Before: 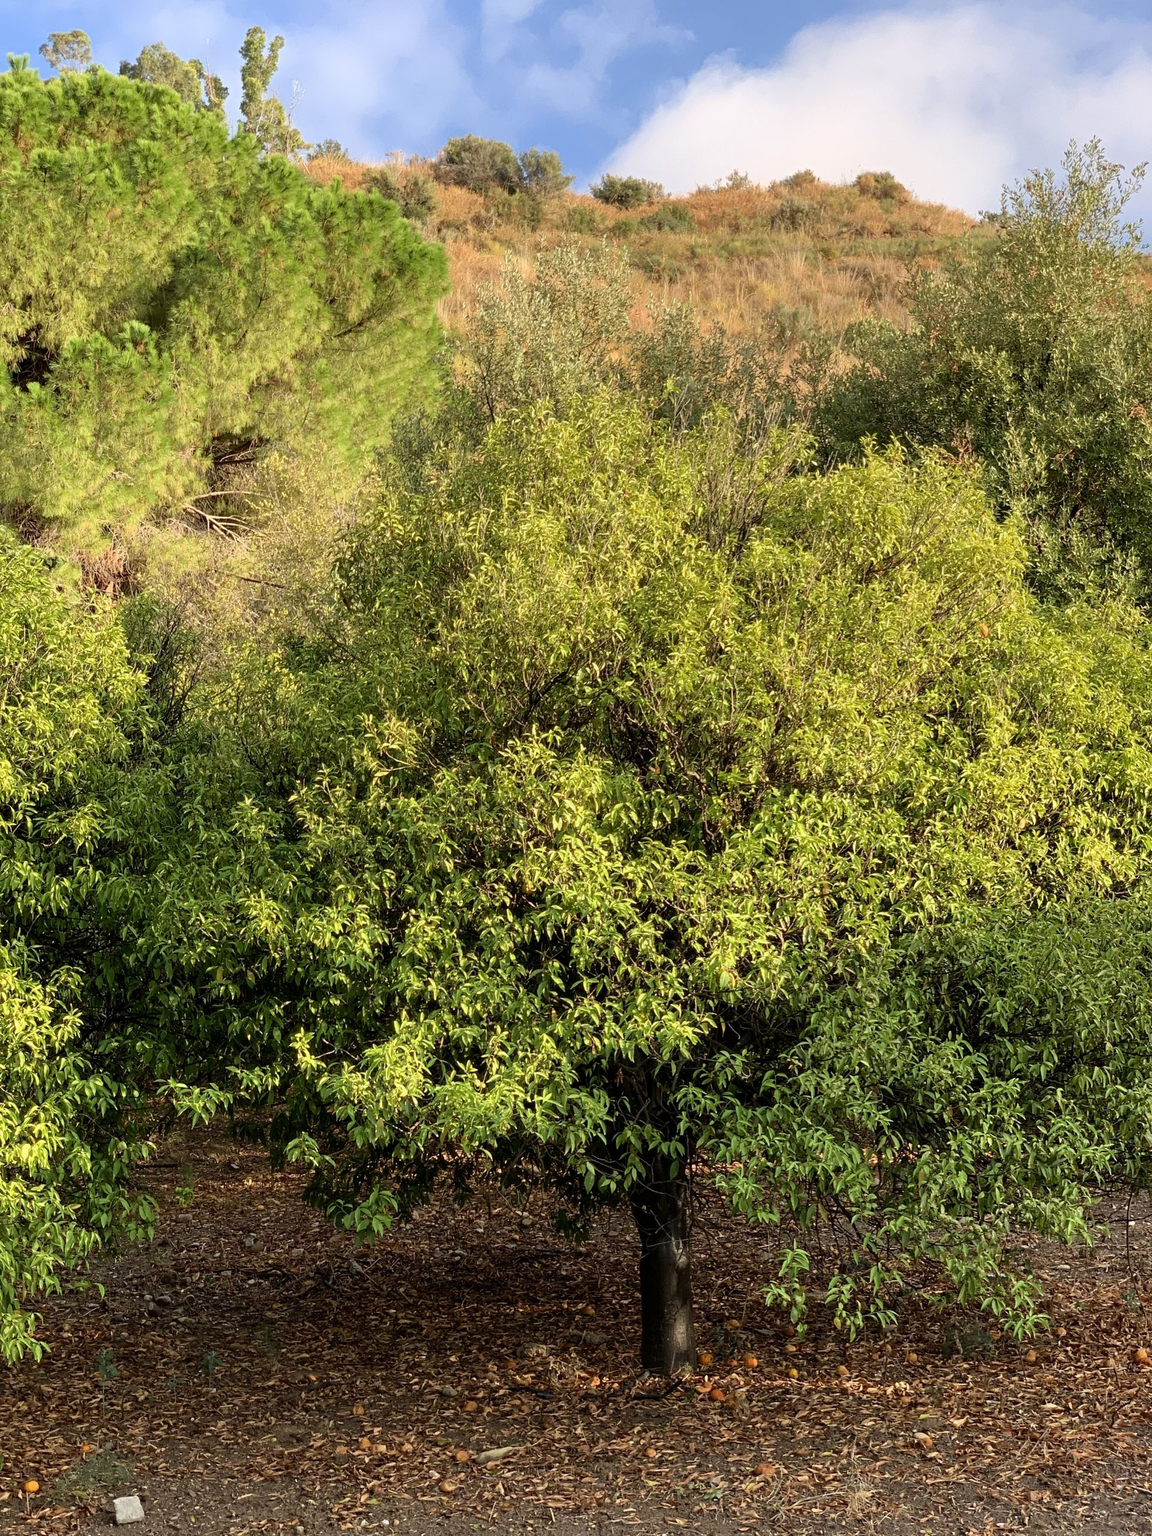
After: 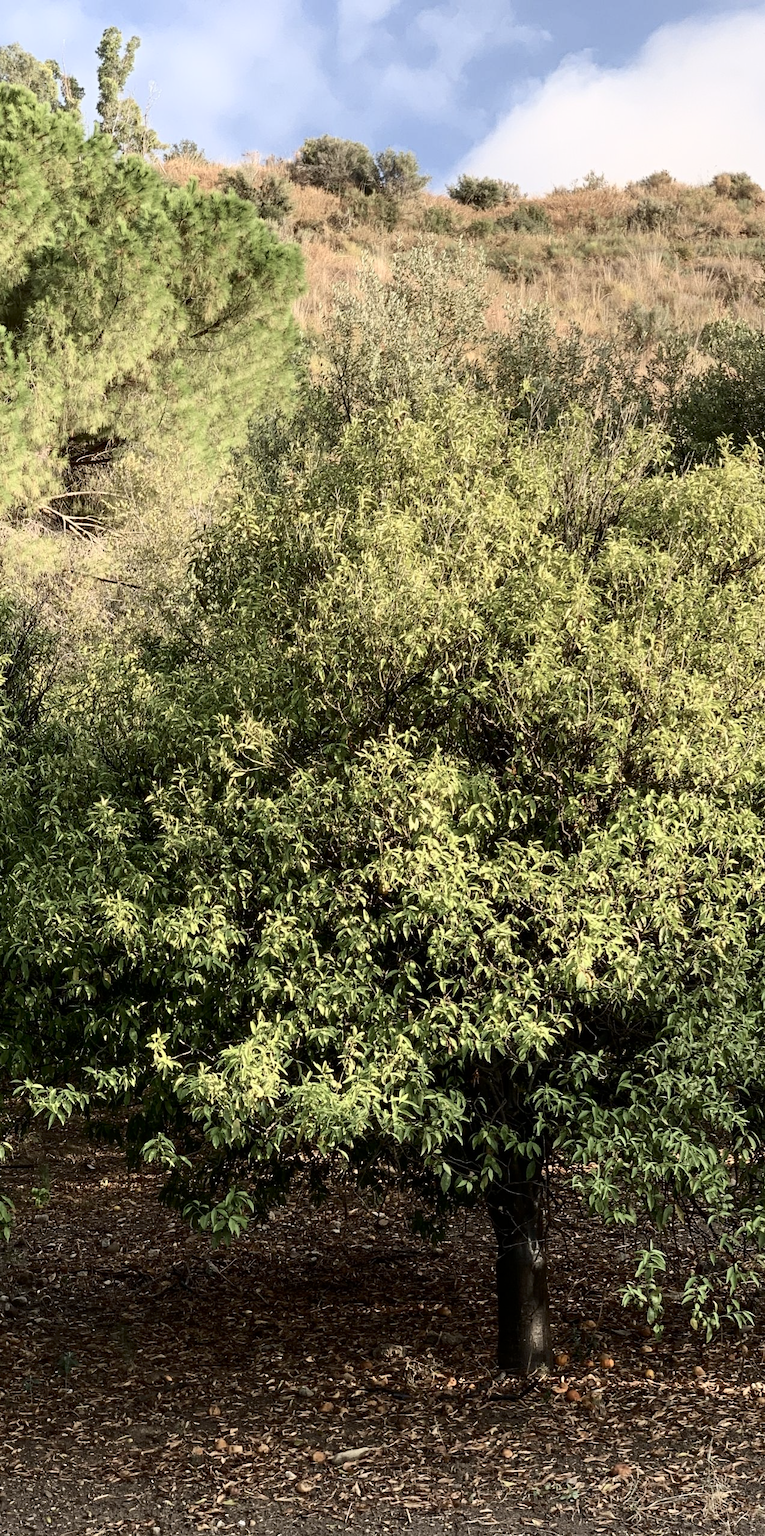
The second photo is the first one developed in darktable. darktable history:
crop and rotate: left 12.543%, right 20.95%
contrast brightness saturation: contrast 0.25, saturation -0.308
